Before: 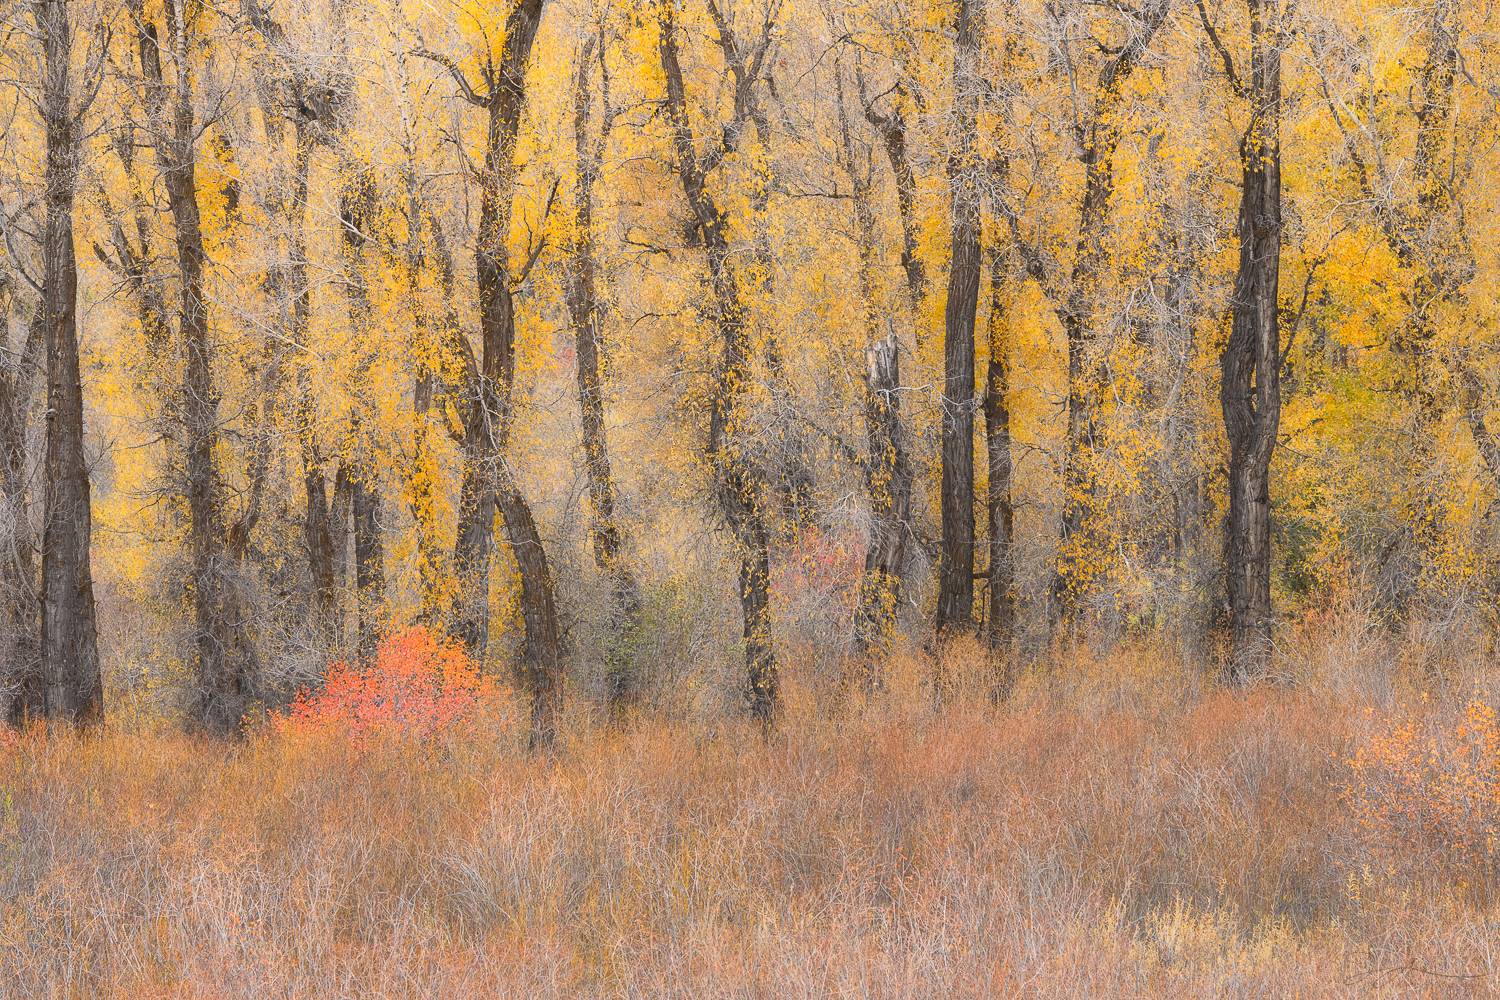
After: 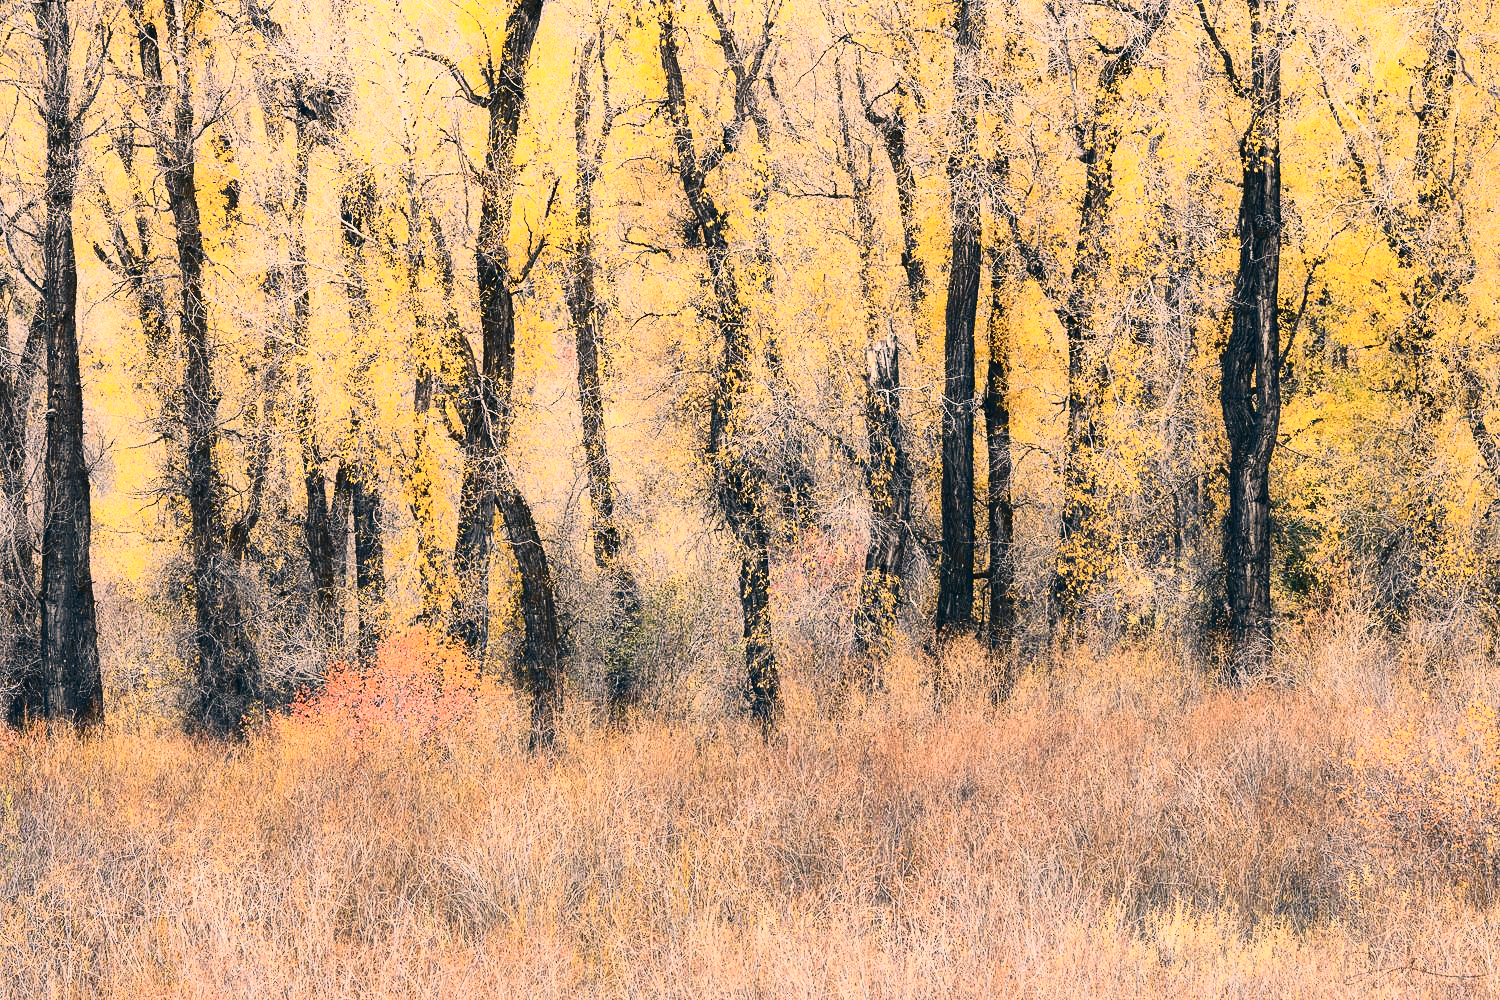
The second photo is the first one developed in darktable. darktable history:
color correction: highlights a* 10.31, highlights b* 14.13, shadows a* -9.66, shadows b* -15.02
contrast brightness saturation: contrast 0.515, saturation -0.101
